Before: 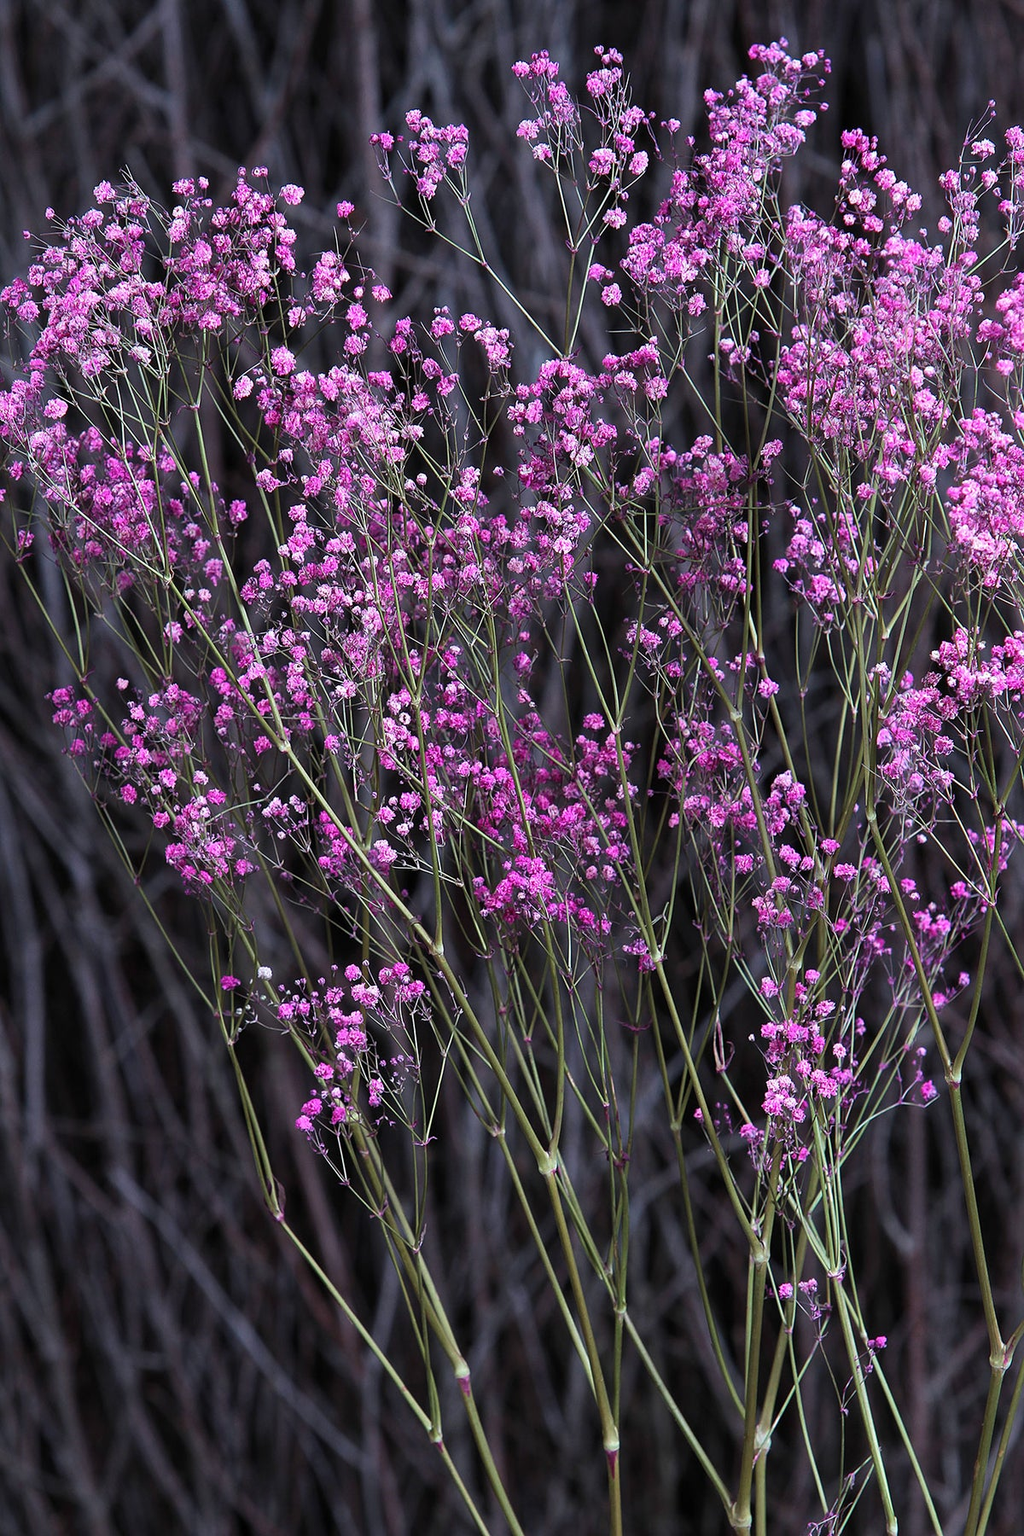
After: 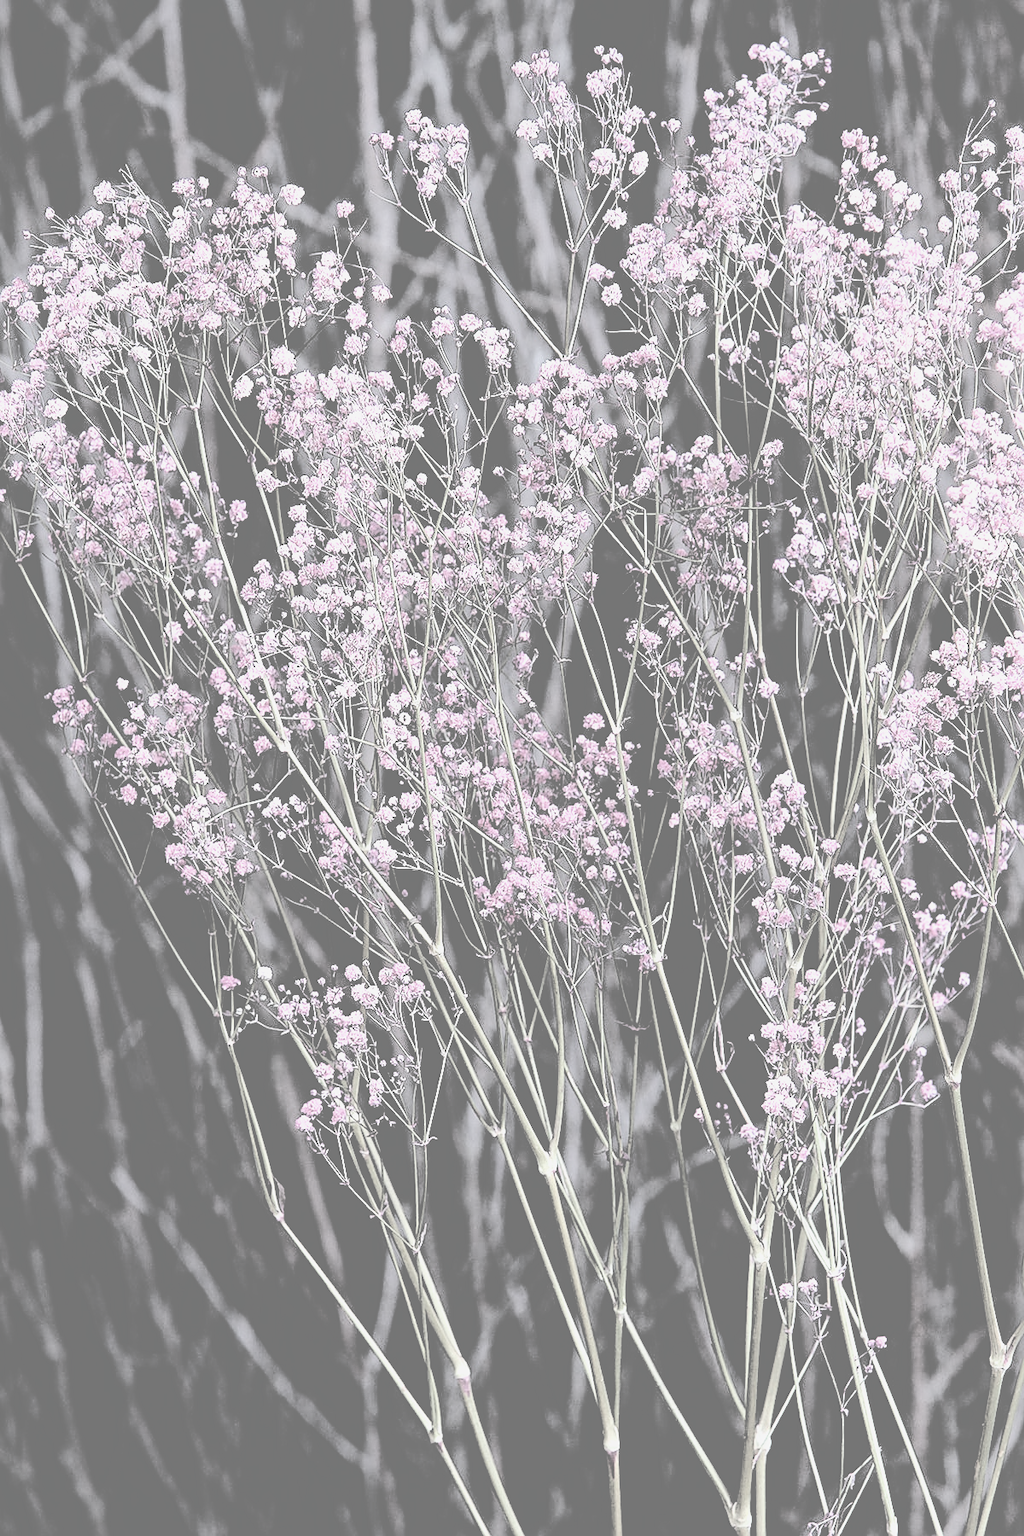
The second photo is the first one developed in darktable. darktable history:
sharpen: on, module defaults
tone equalizer: -8 EV -0.753 EV, -7 EV -0.724 EV, -6 EV -0.571 EV, -5 EV -0.392 EV, -3 EV 0.399 EV, -2 EV 0.6 EV, -1 EV 0.677 EV, +0 EV 0.743 EV
filmic rgb: black relative exposure -3.59 EV, white relative exposure 2.25 EV, hardness 3.41
tone curve: curves: ch0 [(0, 0) (0.003, 0.009) (0.011, 0.019) (0.025, 0.034) (0.044, 0.057) (0.069, 0.082) (0.1, 0.104) (0.136, 0.131) (0.177, 0.165) (0.224, 0.212) (0.277, 0.279) (0.335, 0.342) (0.399, 0.401) (0.468, 0.477) (0.543, 0.572) (0.623, 0.675) (0.709, 0.772) (0.801, 0.85) (0.898, 0.942) (1, 1)], color space Lab, independent channels, preserve colors none
exposure: exposure 0.073 EV, compensate exposure bias true, compensate highlight preservation false
contrast brightness saturation: contrast -0.322, brightness 0.739, saturation -0.77
